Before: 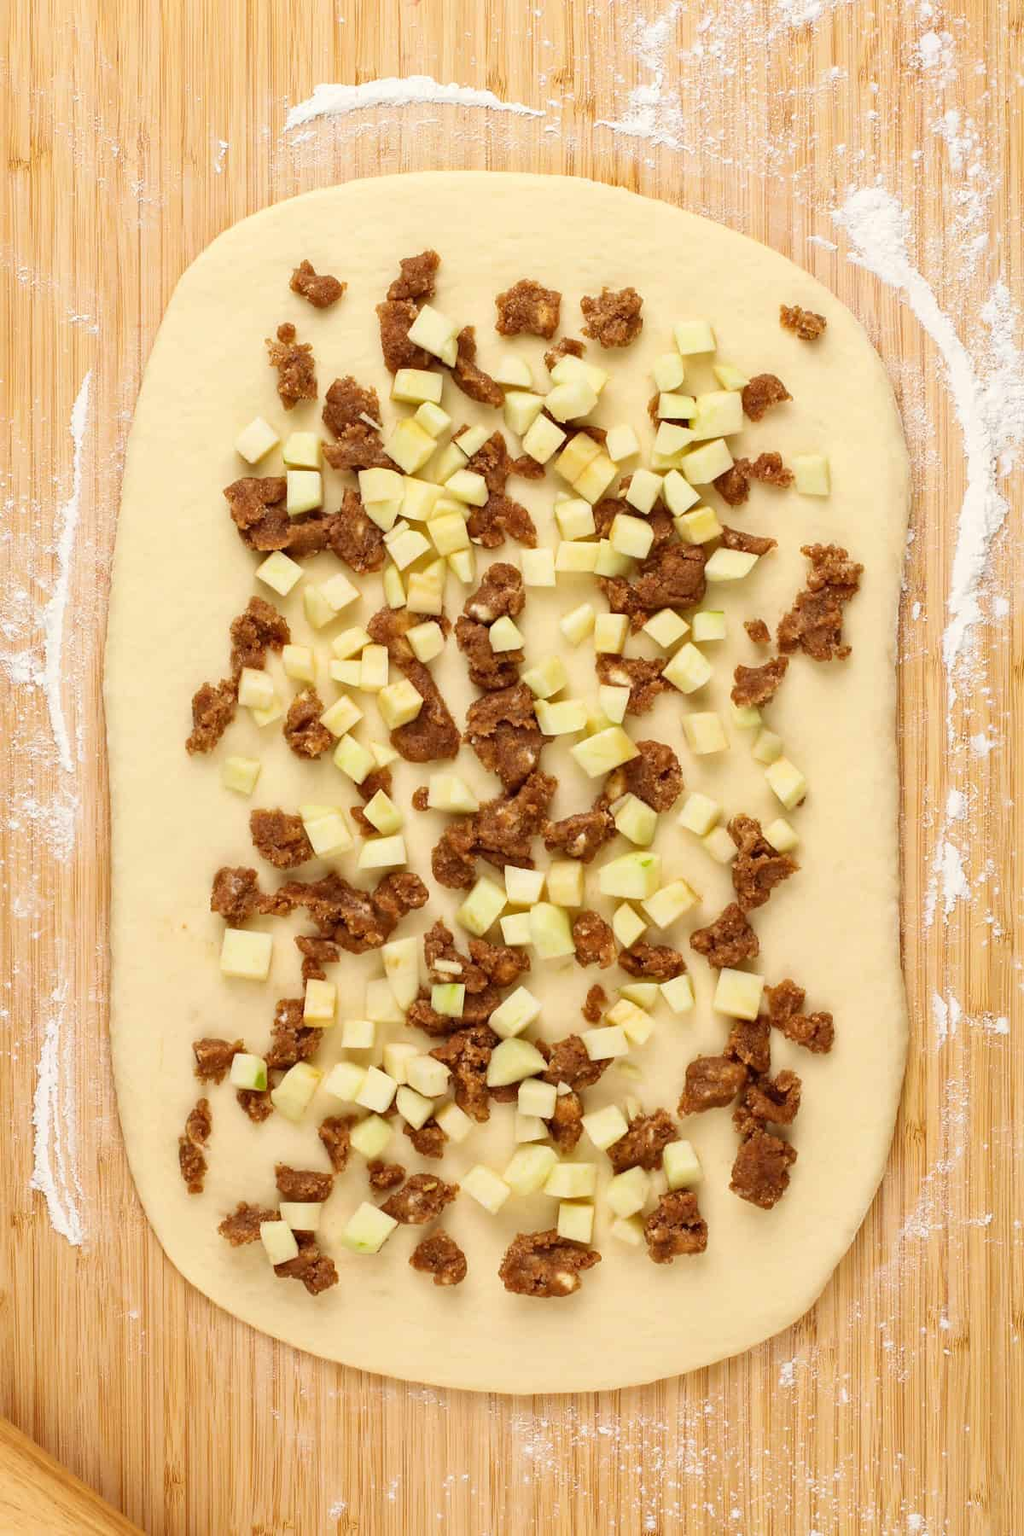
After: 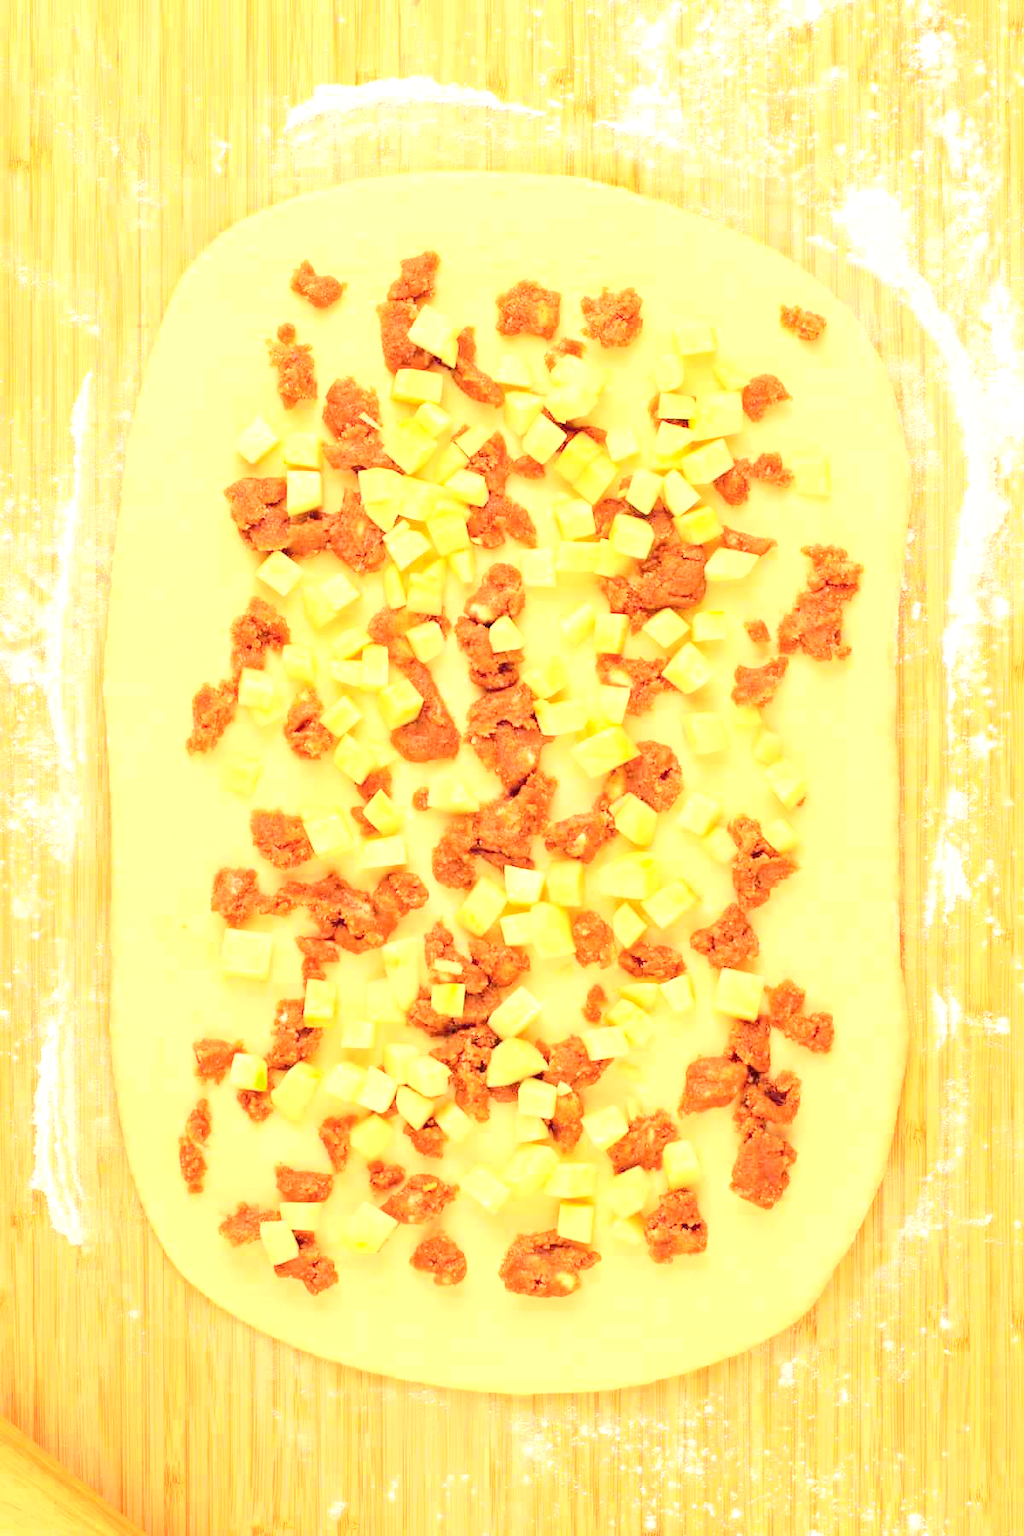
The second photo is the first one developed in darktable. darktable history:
exposure: black level correction 0, exposure 1 EV, compensate highlight preservation false
contrast brightness saturation: contrast 0.139, brightness 0.212
tone curve: curves: ch0 [(0, 0) (0.131, 0.135) (0.288, 0.372) (0.451, 0.608) (0.612, 0.739) (0.736, 0.832) (1, 1)]; ch1 [(0, 0) (0.392, 0.398) (0.487, 0.471) (0.496, 0.493) (0.519, 0.531) (0.557, 0.591) (0.581, 0.639) (0.622, 0.711) (1, 1)]; ch2 [(0, 0) (0.388, 0.344) (0.438, 0.425) (0.476, 0.482) (0.502, 0.508) (0.524, 0.531) (0.538, 0.58) (0.58, 0.621) (0.613, 0.679) (0.655, 0.738) (1, 1)], color space Lab, independent channels, preserve colors none
